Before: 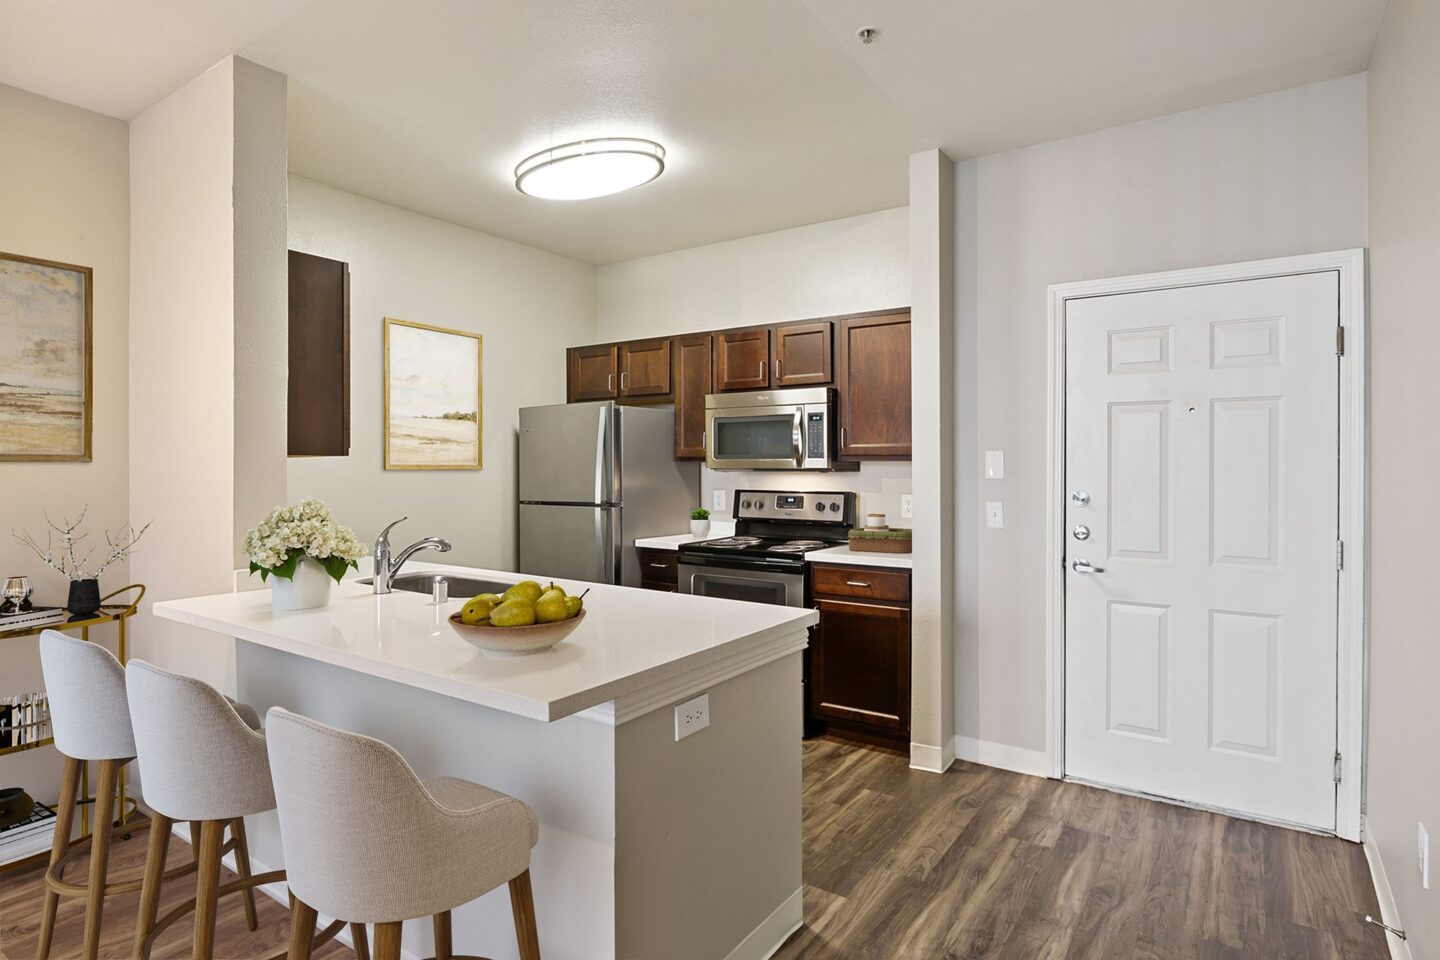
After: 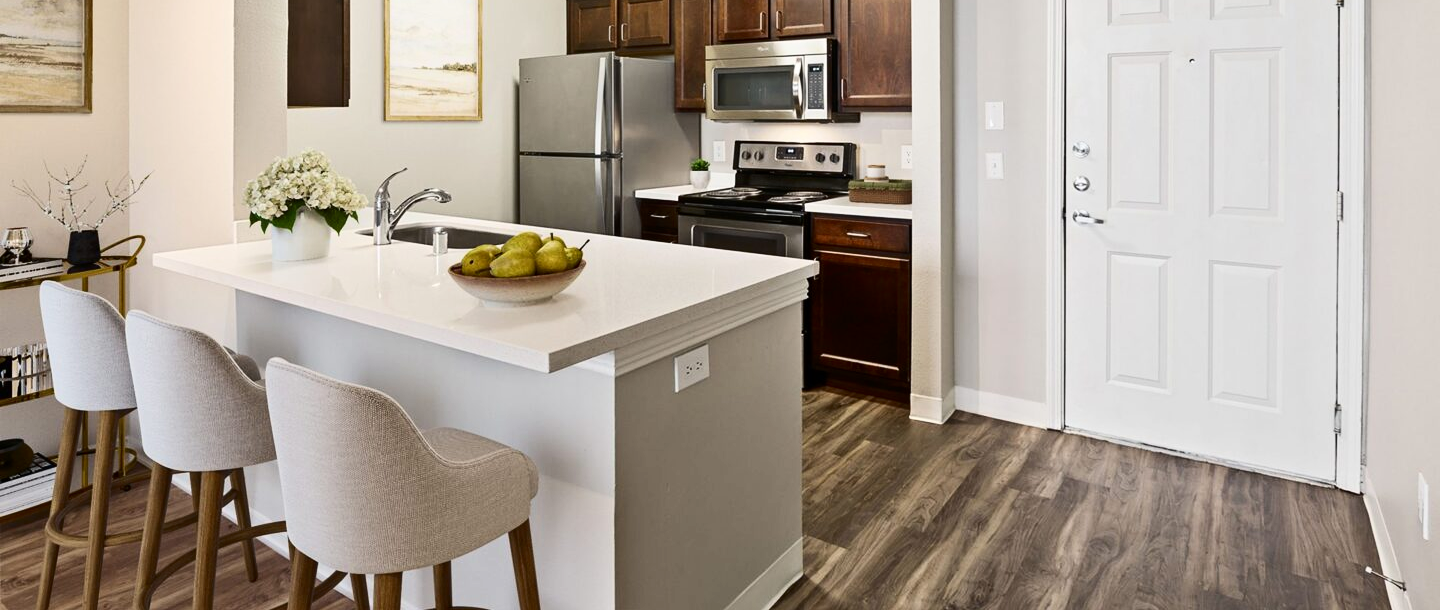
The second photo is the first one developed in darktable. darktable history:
crop and rotate: top 36.441%
contrast brightness saturation: contrast 0.224
